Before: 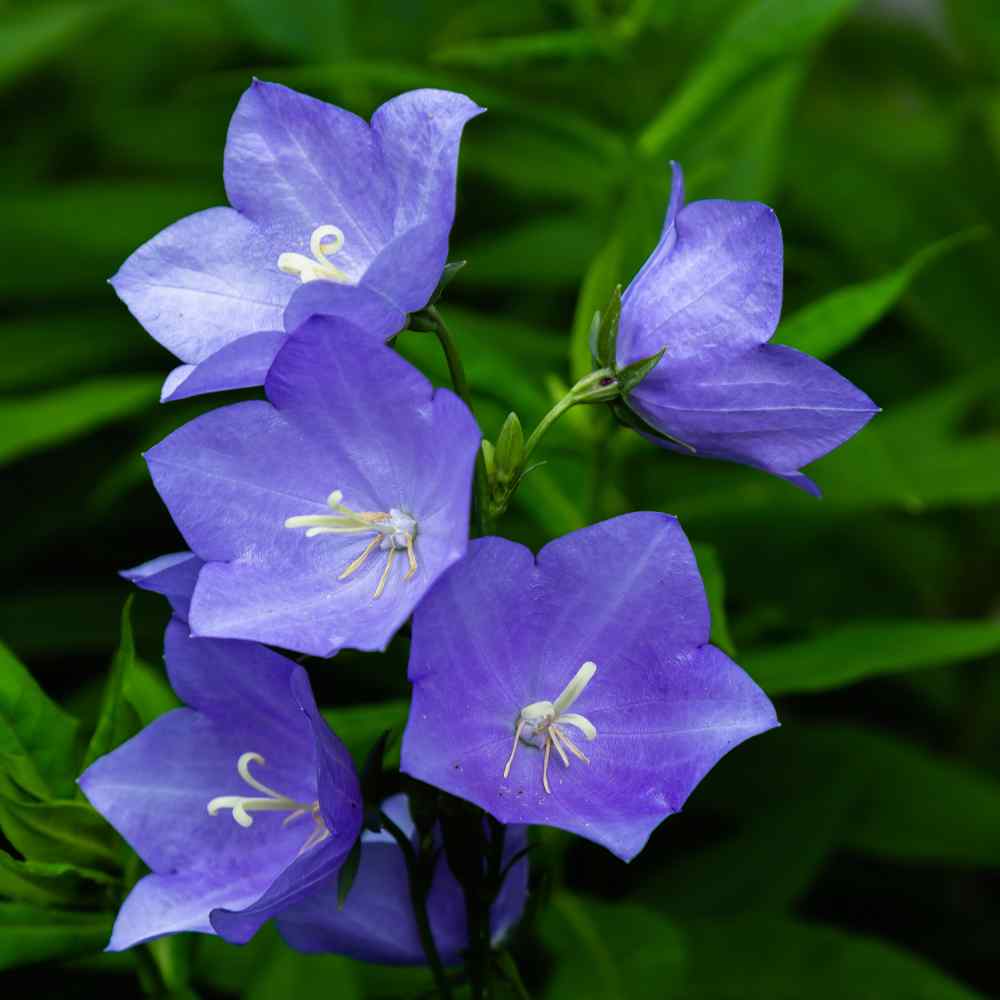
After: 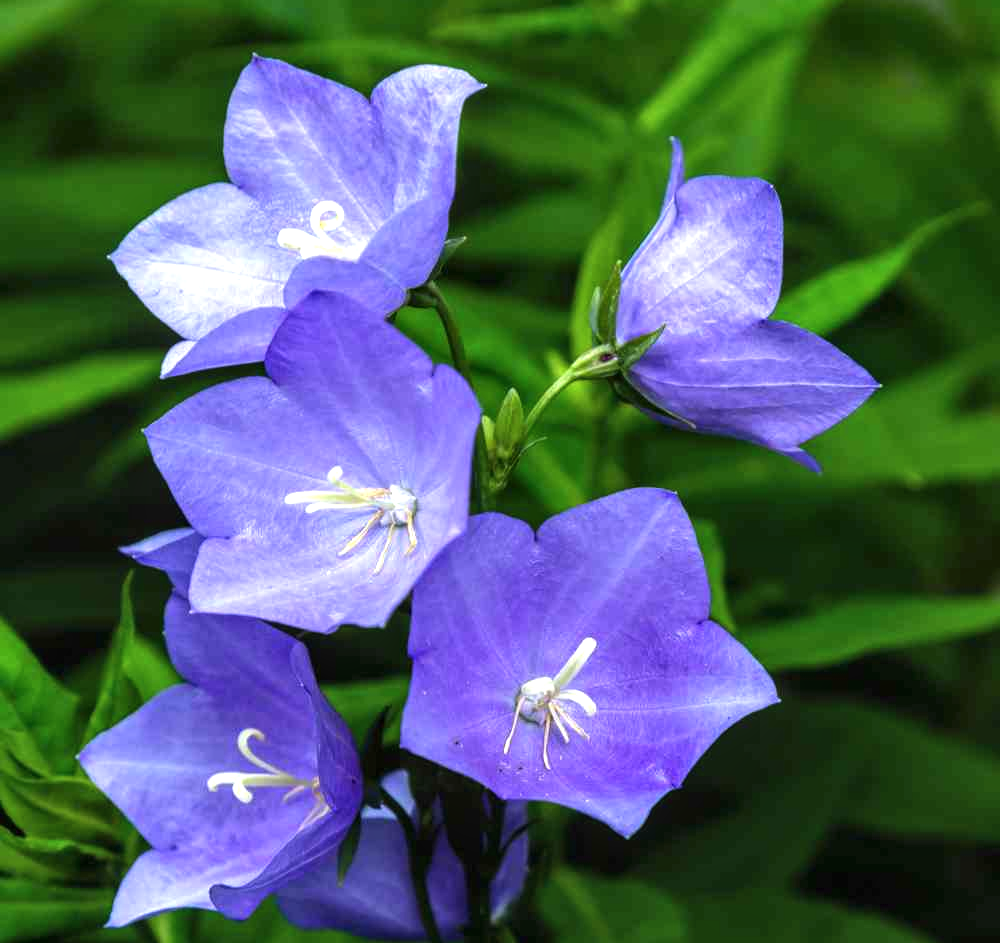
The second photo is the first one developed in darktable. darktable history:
crop and rotate: top 2.412%, bottom 3.279%
exposure: black level correction -0.002, exposure 0.707 EV, compensate highlight preservation false
local contrast: on, module defaults
